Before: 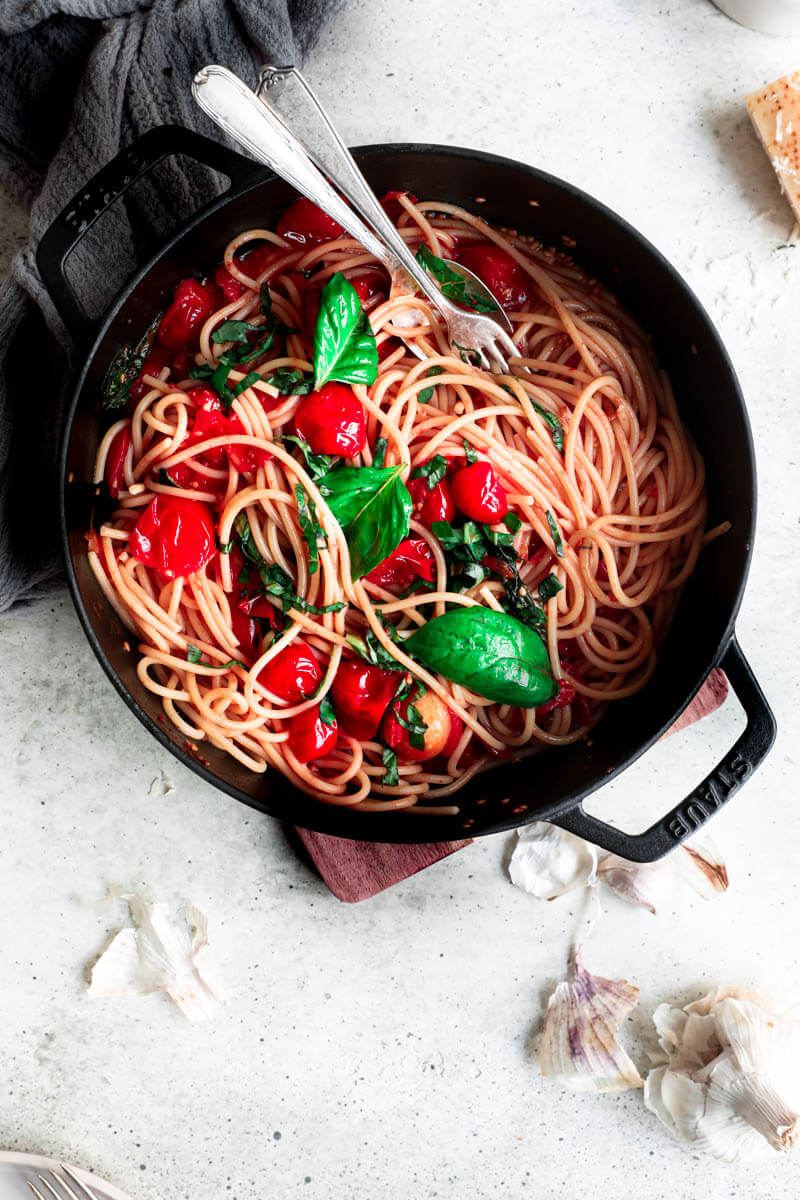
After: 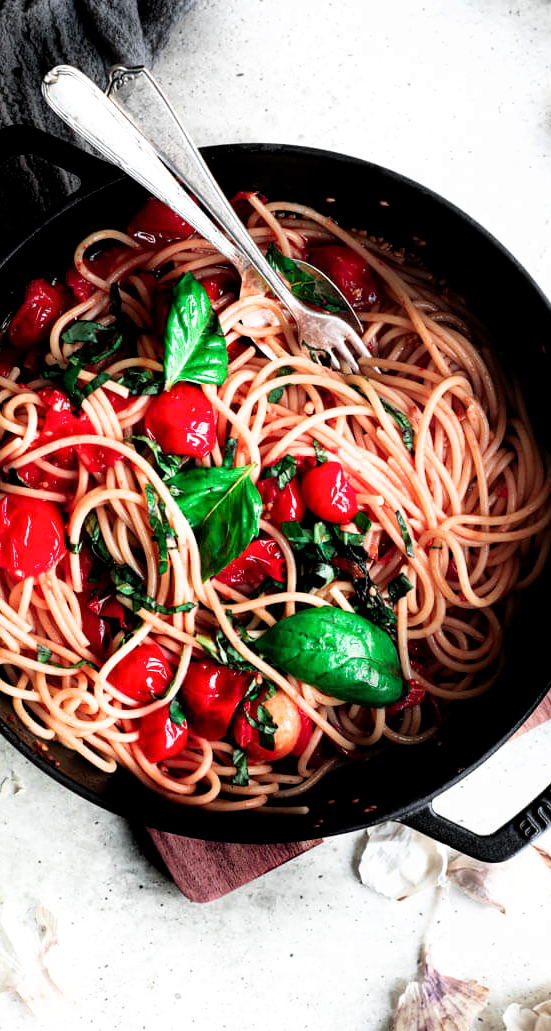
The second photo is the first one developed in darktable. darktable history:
crop: left 18.818%, right 12.225%, bottom 14.006%
filmic rgb: black relative exposure -8.68 EV, white relative exposure 2.72 EV, target black luminance 0%, hardness 6.27, latitude 77.49%, contrast 1.327, shadows ↔ highlights balance -0.358%, add noise in highlights 0.001, preserve chrominance max RGB, color science v3 (2019), use custom middle-gray values true, contrast in highlights soft
